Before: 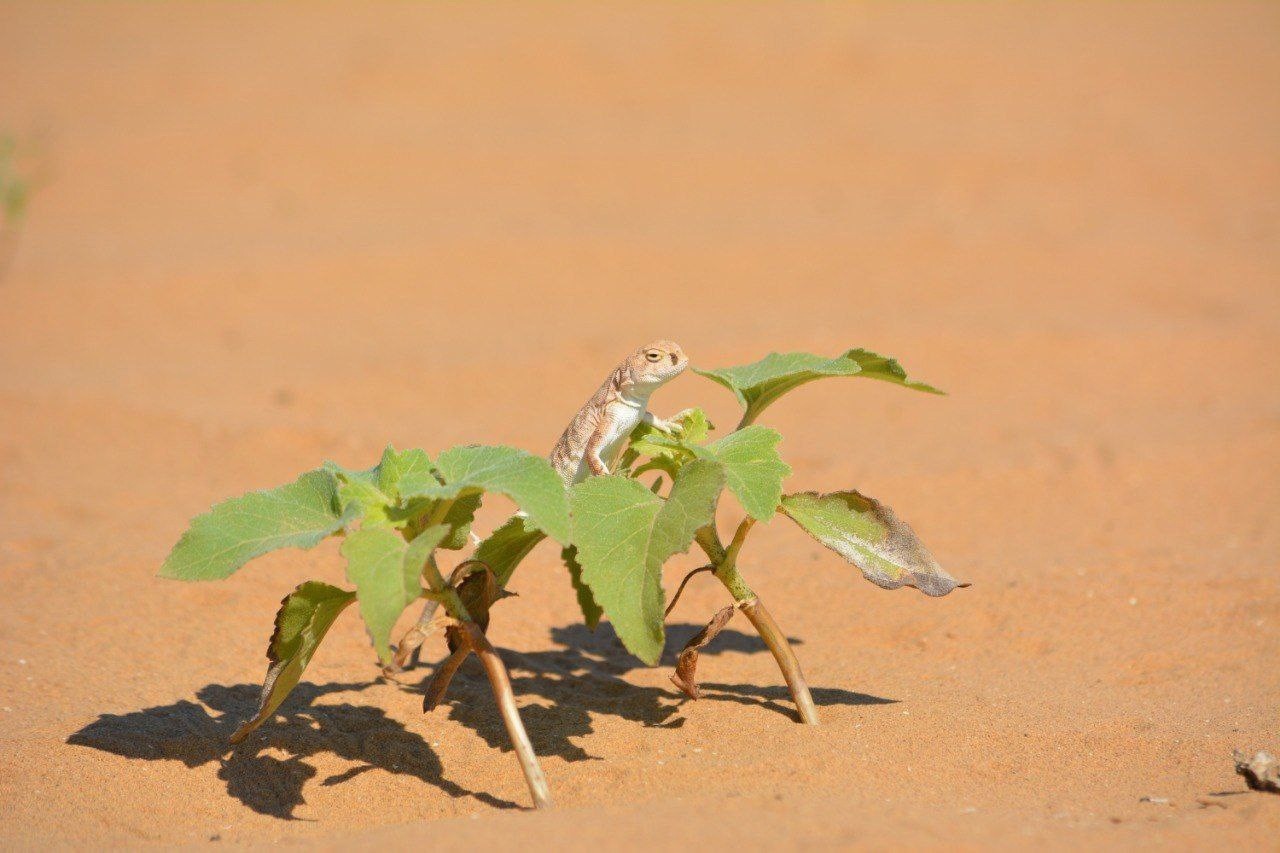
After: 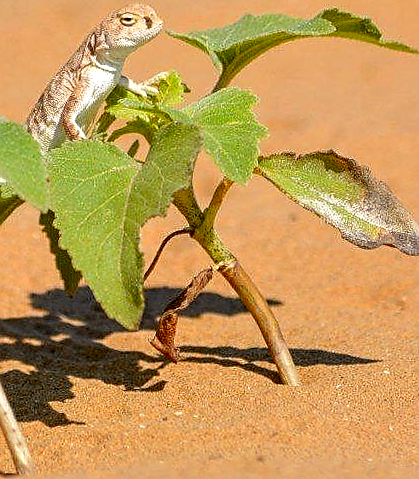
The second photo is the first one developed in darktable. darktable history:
vibrance: vibrance 75%
rotate and perspective: rotation -1°, crop left 0.011, crop right 0.989, crop top 0.025, crop bottom 0.975
sharpen: radius 1.4, amount 1.25, threshold 0.7
crop: left 40.878%, top 39.176%, right 25.993%, bottom 3.081%
exposure: black level correction 0.007, exposure 0.093 EV, compensate highlight preservation false
local contrast: detail 150%
